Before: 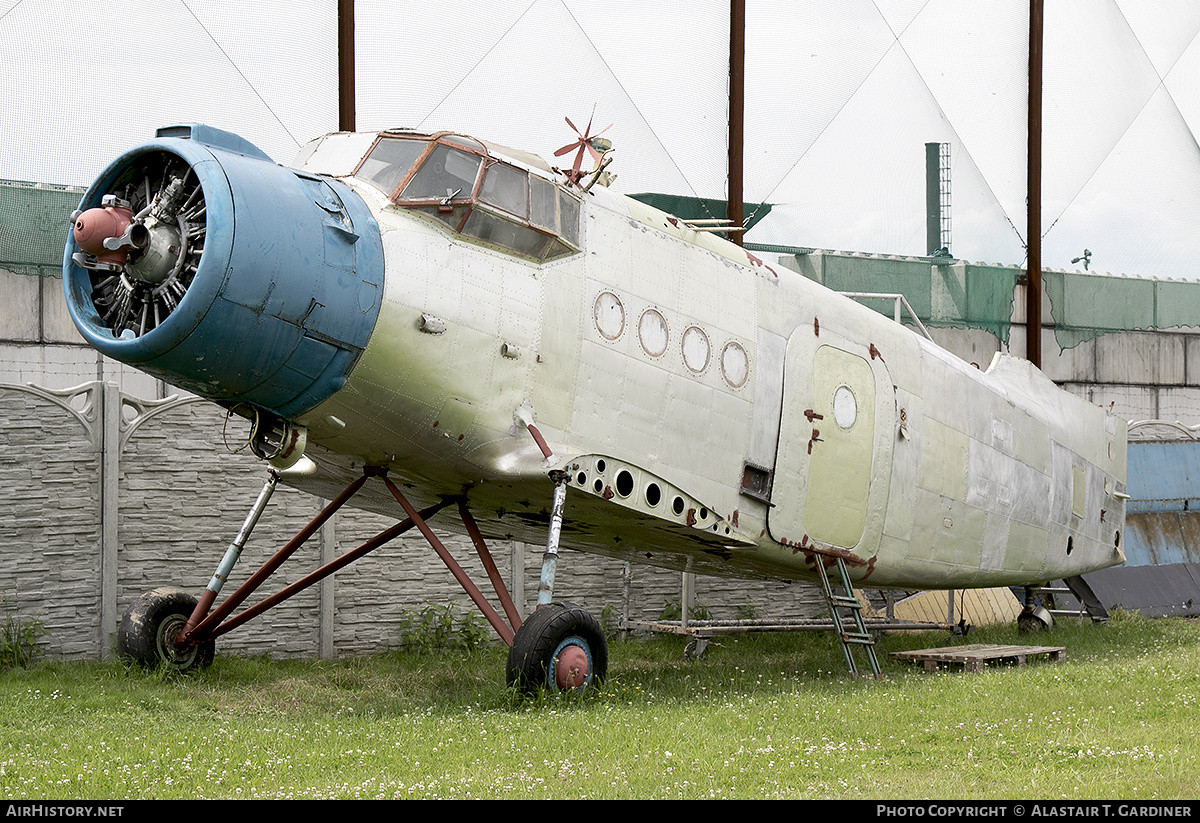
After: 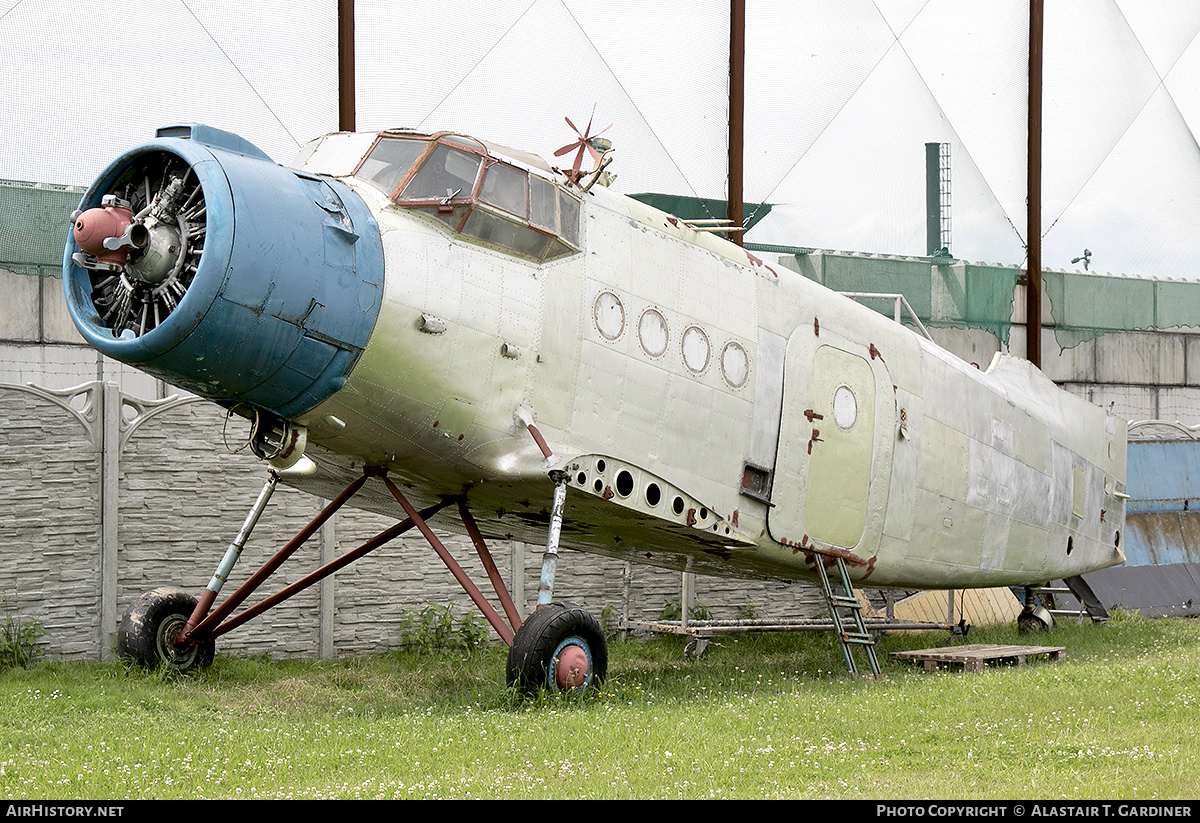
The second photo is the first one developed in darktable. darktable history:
tone equalizer: -8 EV 0.028 EV, -7 EV -0.035 EV, -6 EV 0.046 EV, -5 EV 0.042 EV, -4 EV 0.285 EV, -3 EV 0.636 EV, -2 EV 0.588 EV, -1 EV 0.193 EV, +0 EV 0.05 EV
